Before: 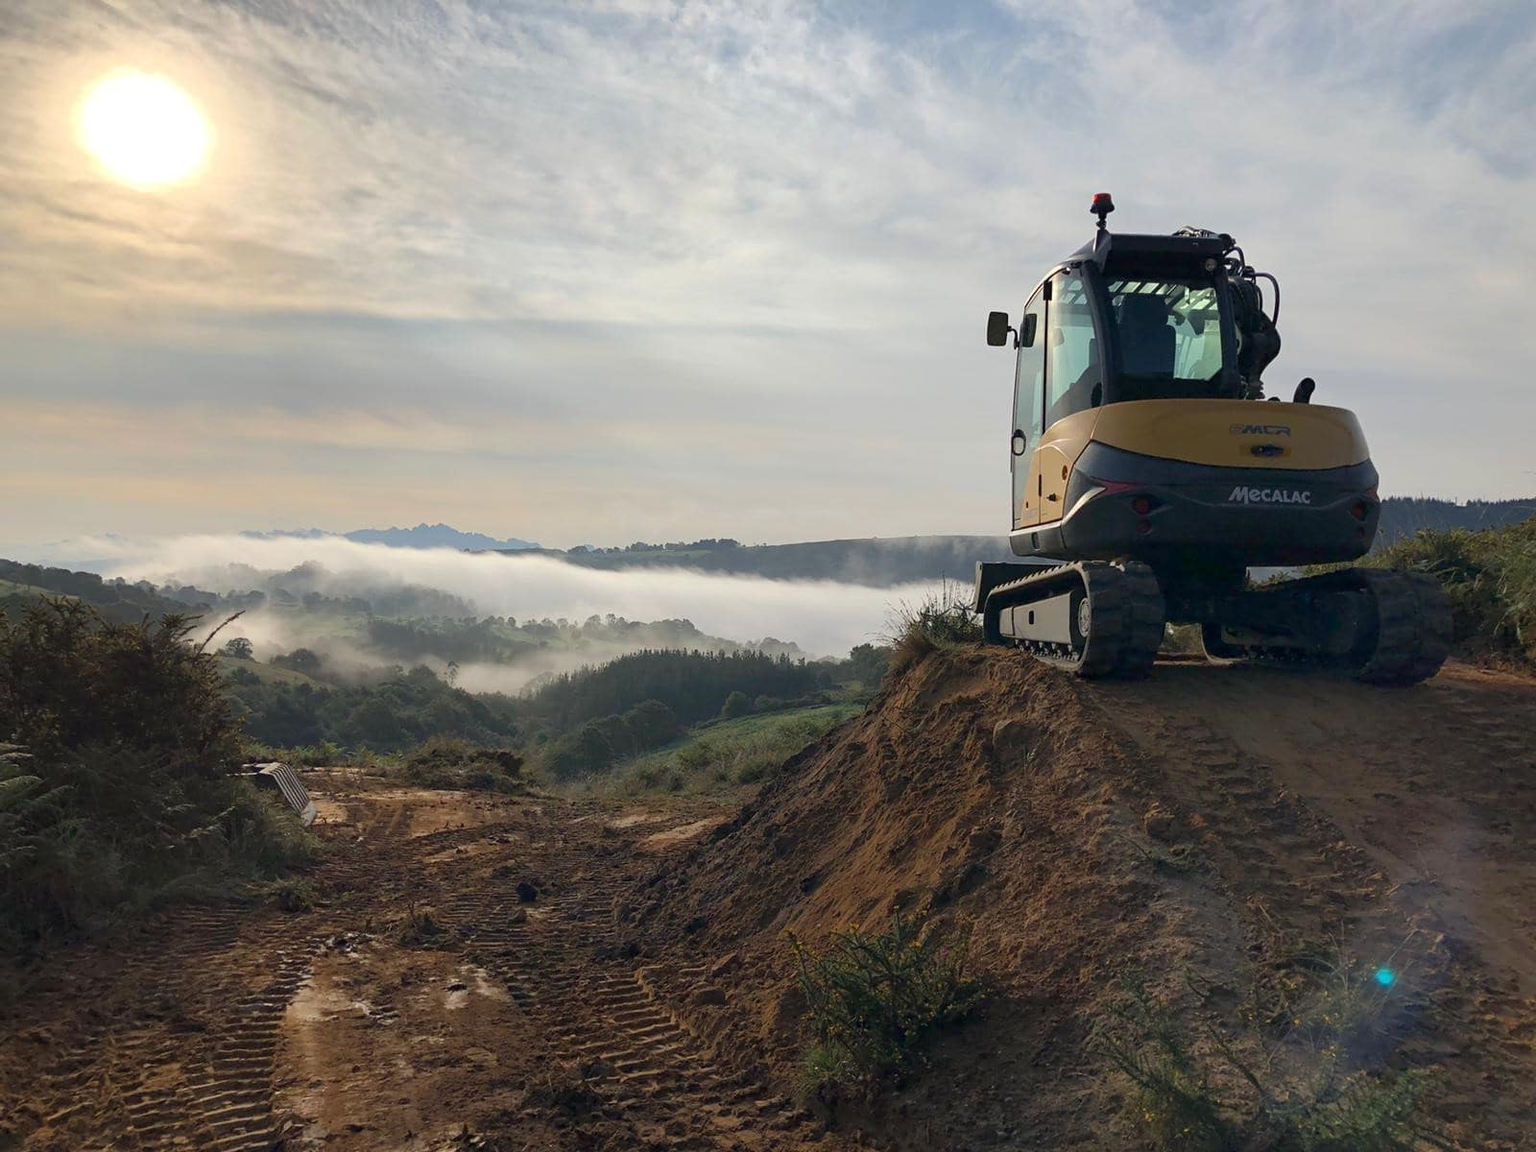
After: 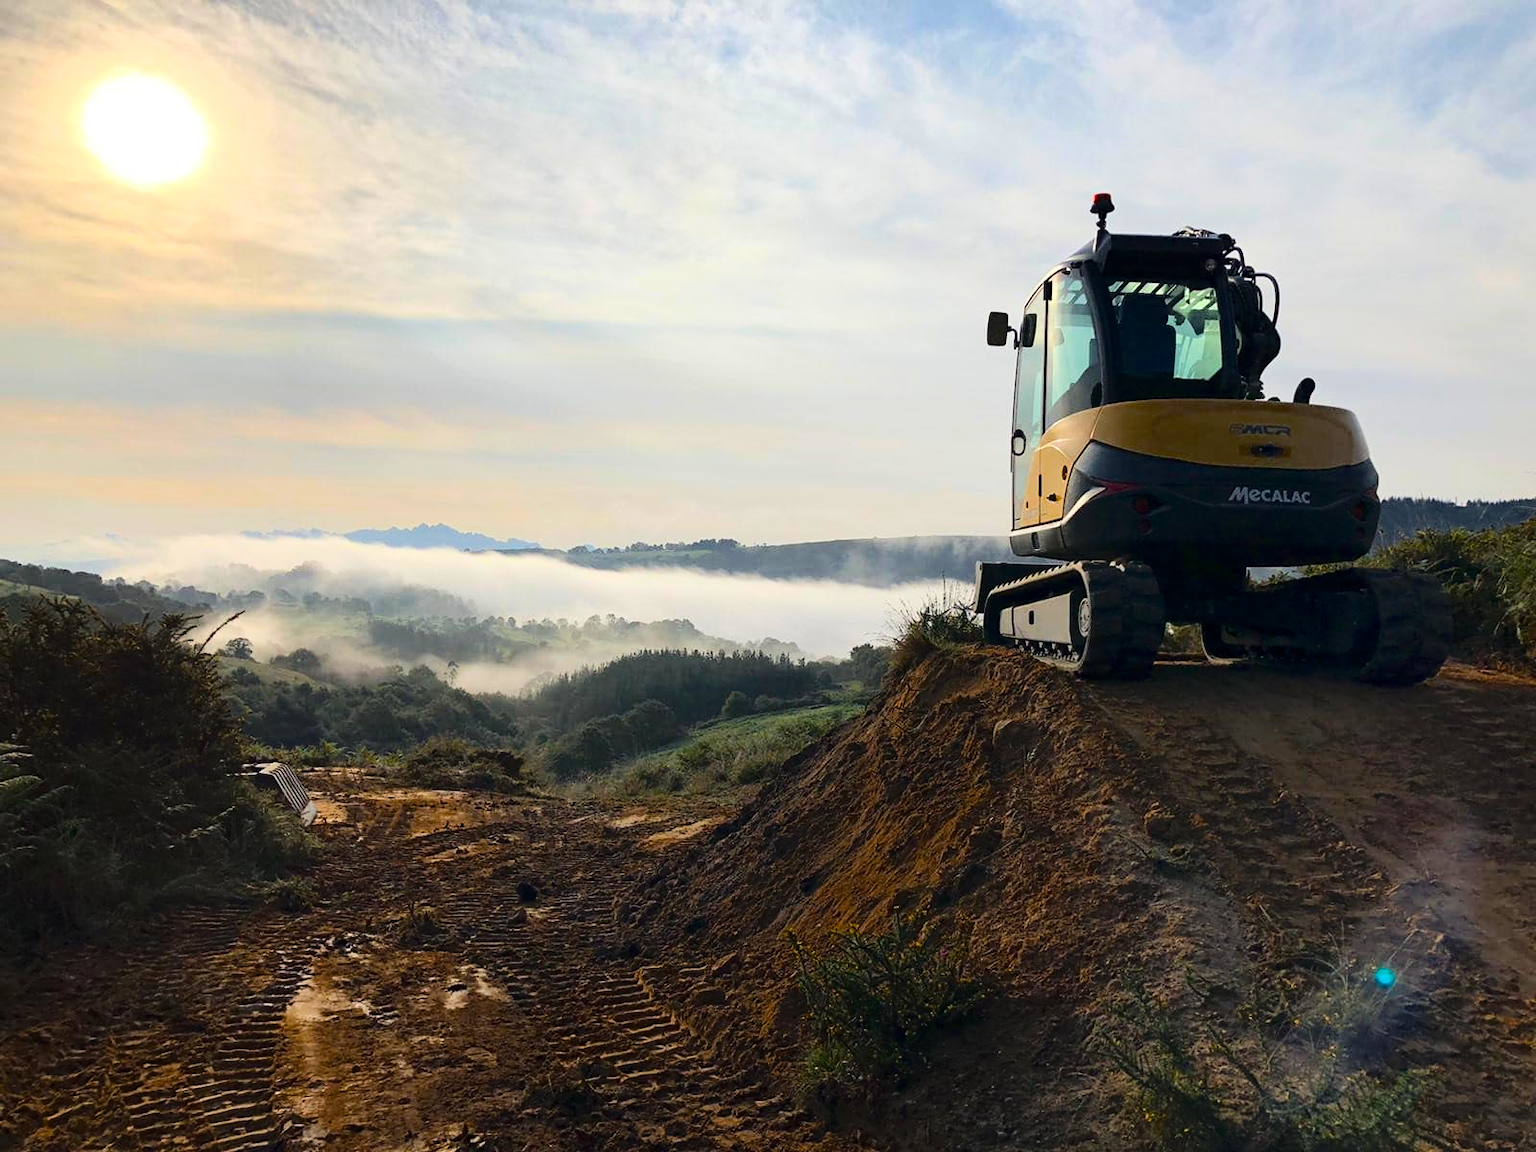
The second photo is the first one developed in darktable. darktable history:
base curve: curves: ch0 [(0, 0) (0.036, 0.025) (0.121, 0.166) (0.206, 0.329) (0.605, 0.79) (1, 1)]
color balance rgb: perceptual saturation grading › global saturation 25.524%, global vibrance 6.877%, saturation formula JzAzBz (2021)
